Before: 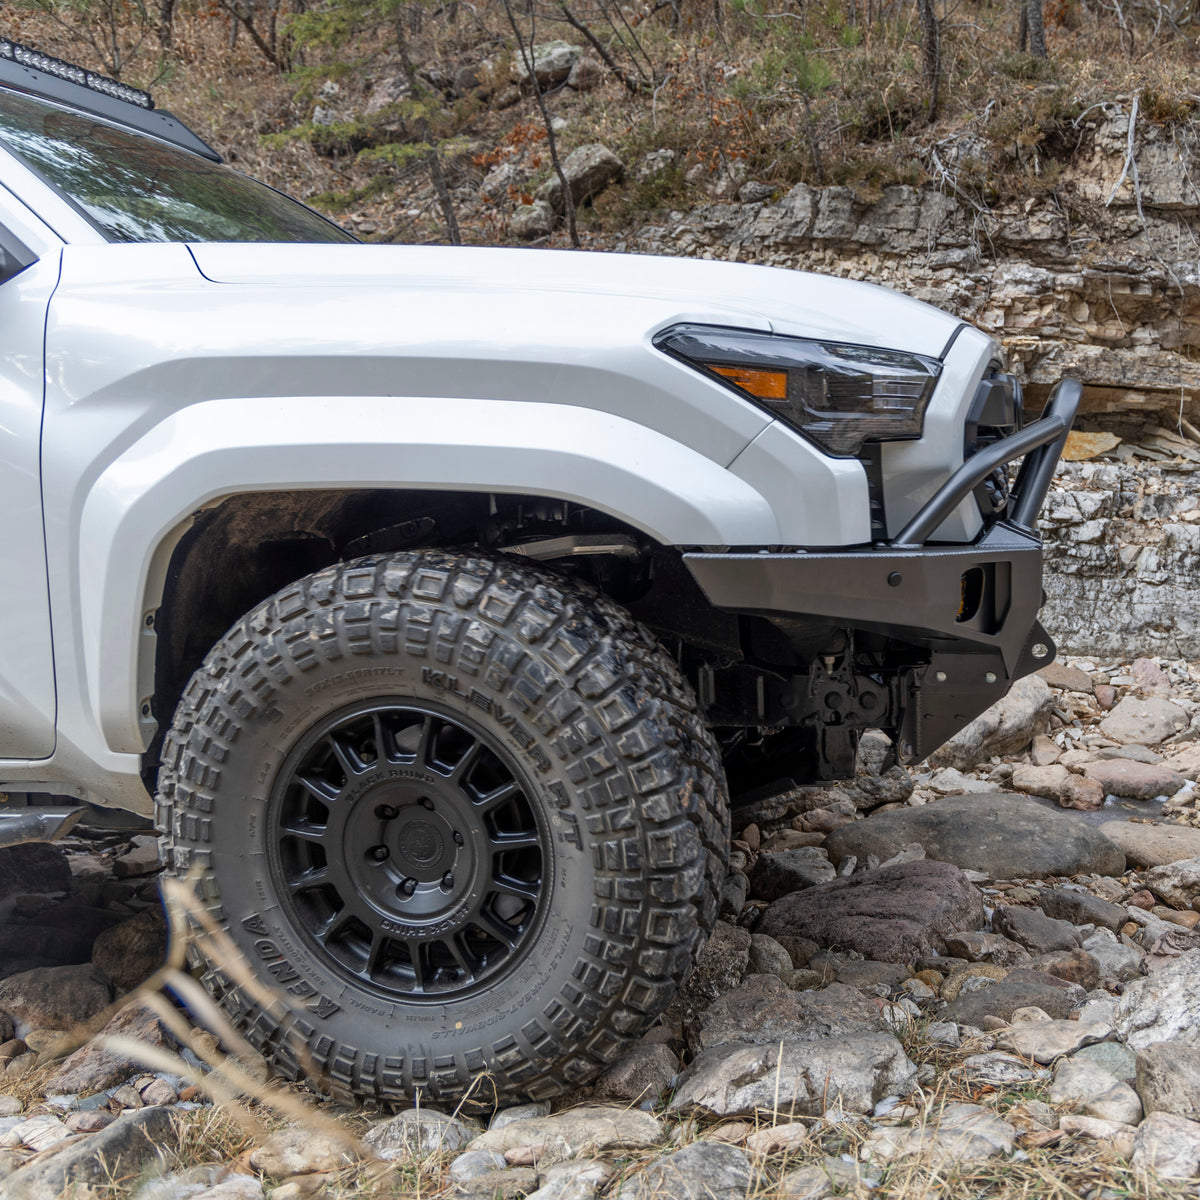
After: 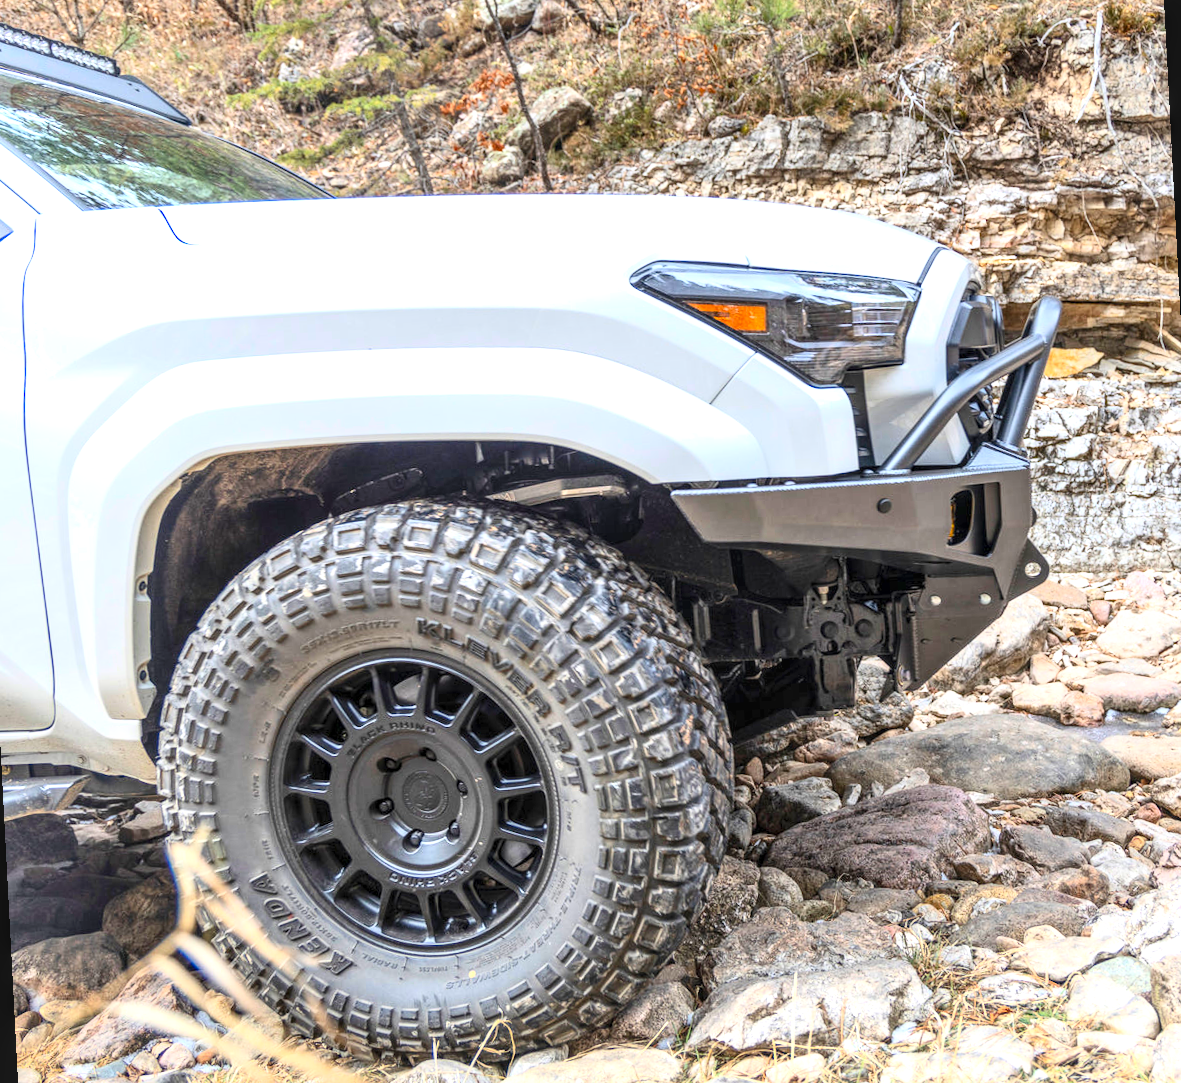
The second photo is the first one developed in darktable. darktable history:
exposure: black level correction 0, exposure 1 EV, compensate highlight preservation false
contrast brightness saturation: contrast 0.24, brightness 0.26, saturation 0.39
local contrast: on, module defaults
rotate and perspective: rotation -3°, crop left 0.031, crop right 0.968, crop top 0.07, crop bottom 0.93
